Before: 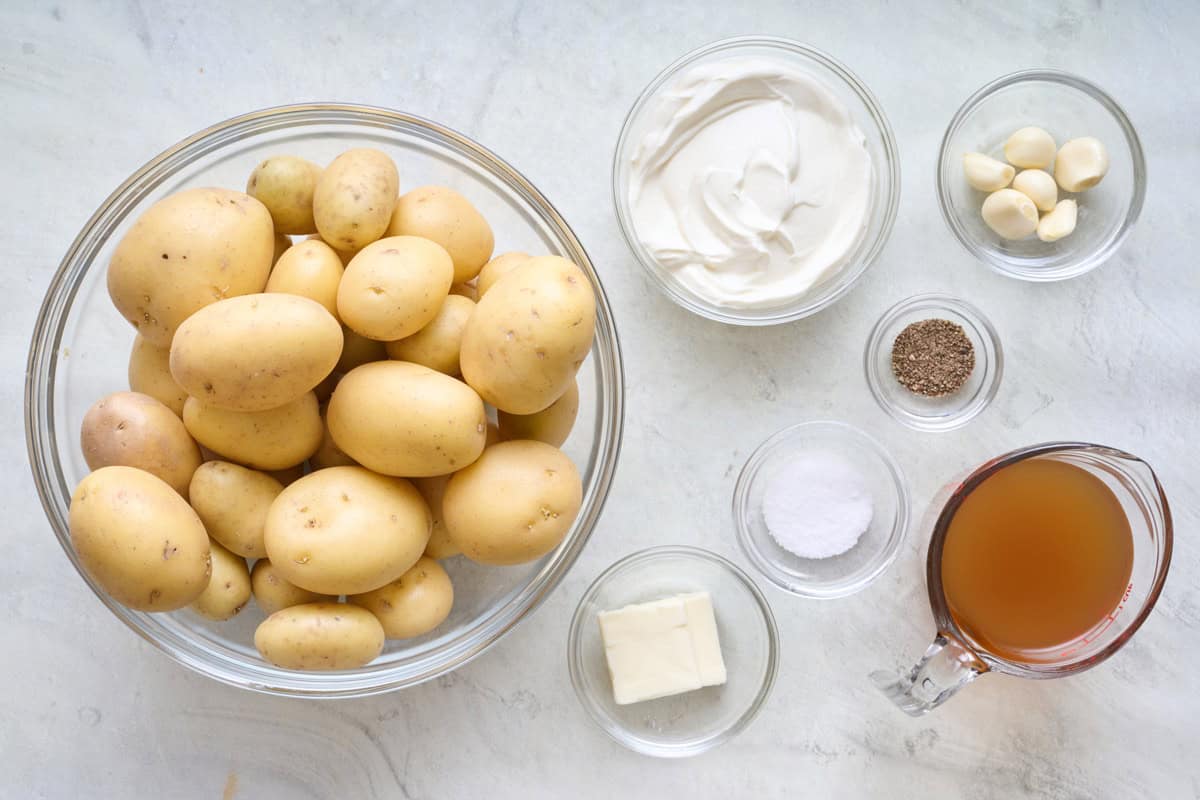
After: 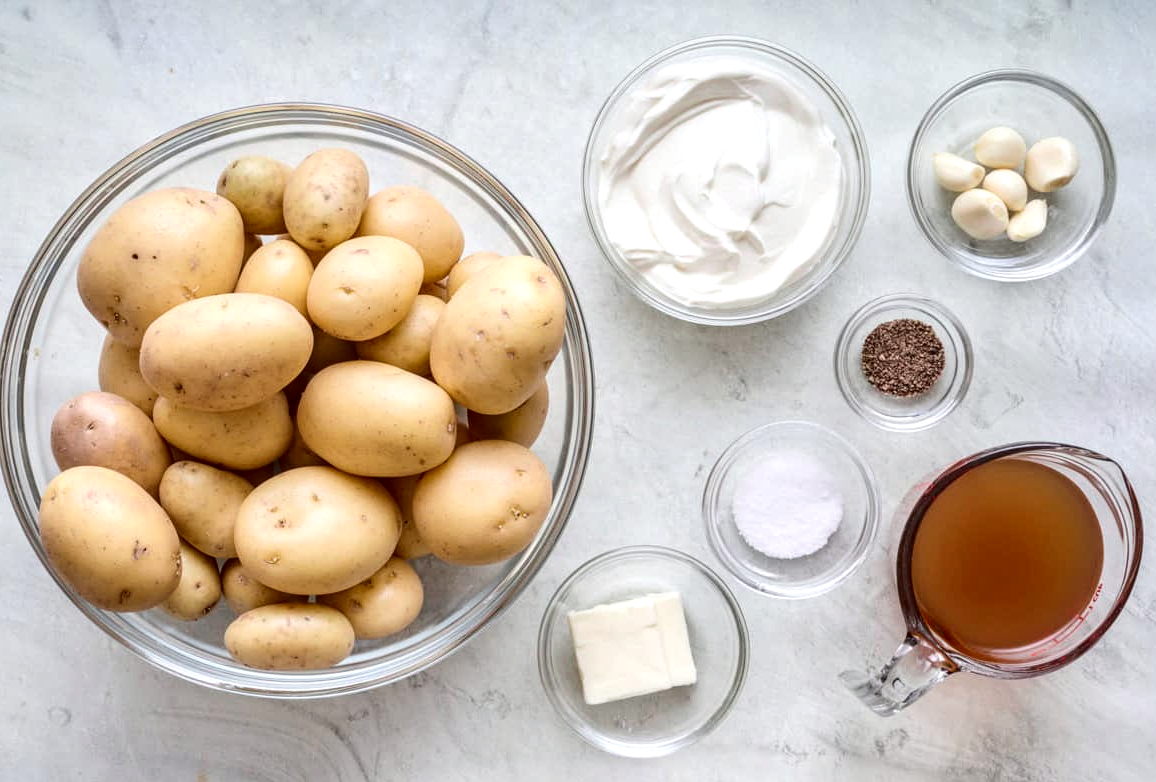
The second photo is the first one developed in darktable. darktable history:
crop and rotate: left 2.536%, right 1.107%, bottom 2.246%
tone curve: curves: ch0 [(0, 0) (0.227, 0.17) (0.766, 0.774) (1, 1)]; ch1 [(0, 0) (0.114, 0.127) (0.437, 0.452) (0.498, 0.498) (0.529, 0.541) (0.579, 0.589) (1, 1)]; ch2 [(0, 0) (0.233, 0.259) (0.493, 0.492) (0.587, 0.573) (1, 1)], color space Lab, independent channels, preserve colors none
local contrast: highlights 20%, detail 150%
